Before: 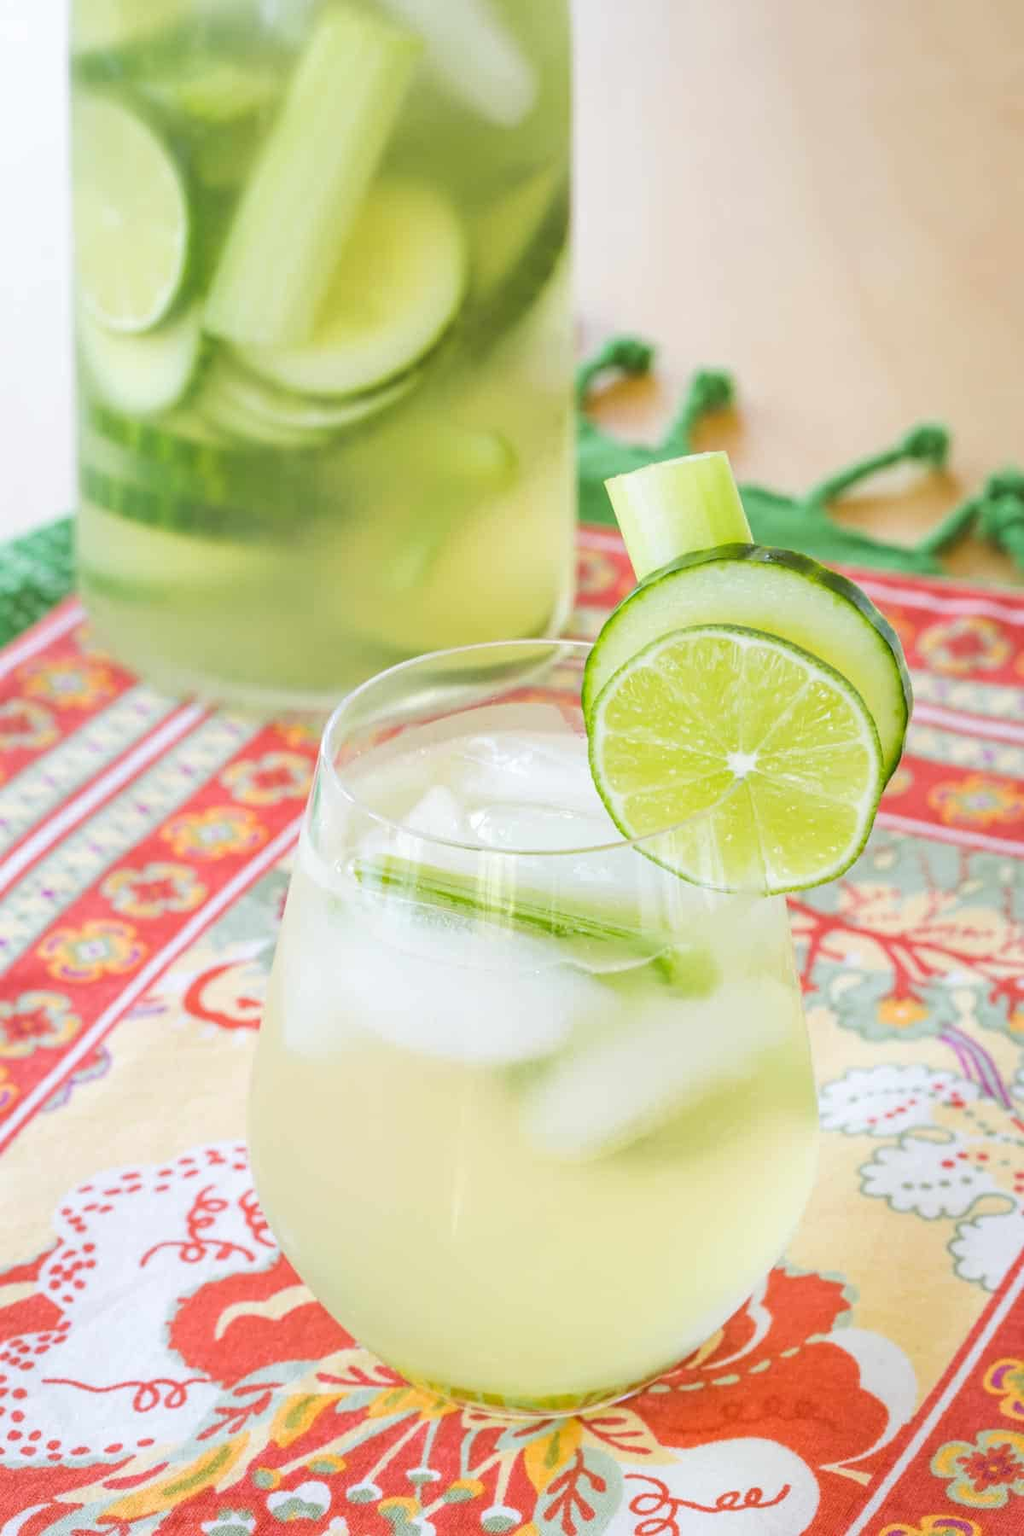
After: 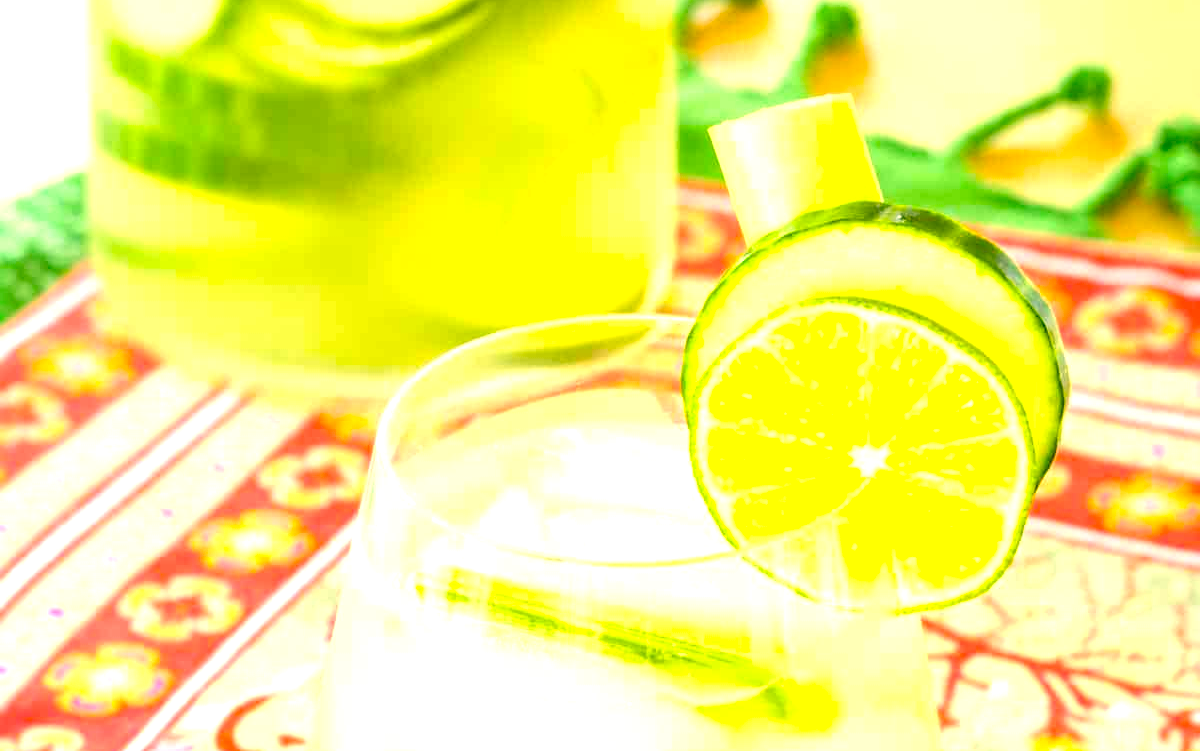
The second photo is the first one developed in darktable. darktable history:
exposure: black level correction 0.01, exposure 1 EV, compensate highlight preservation false
color correction: highlights a* 4.69, highlights b* 24.73, shadows a* -16.3, shadows b* 3.79
color balance rgb: perceptual saturation grading › global saturation 19.559%, global vibrance 19.589%
crop and rotate: top 24.217%, bottom 34.044%
